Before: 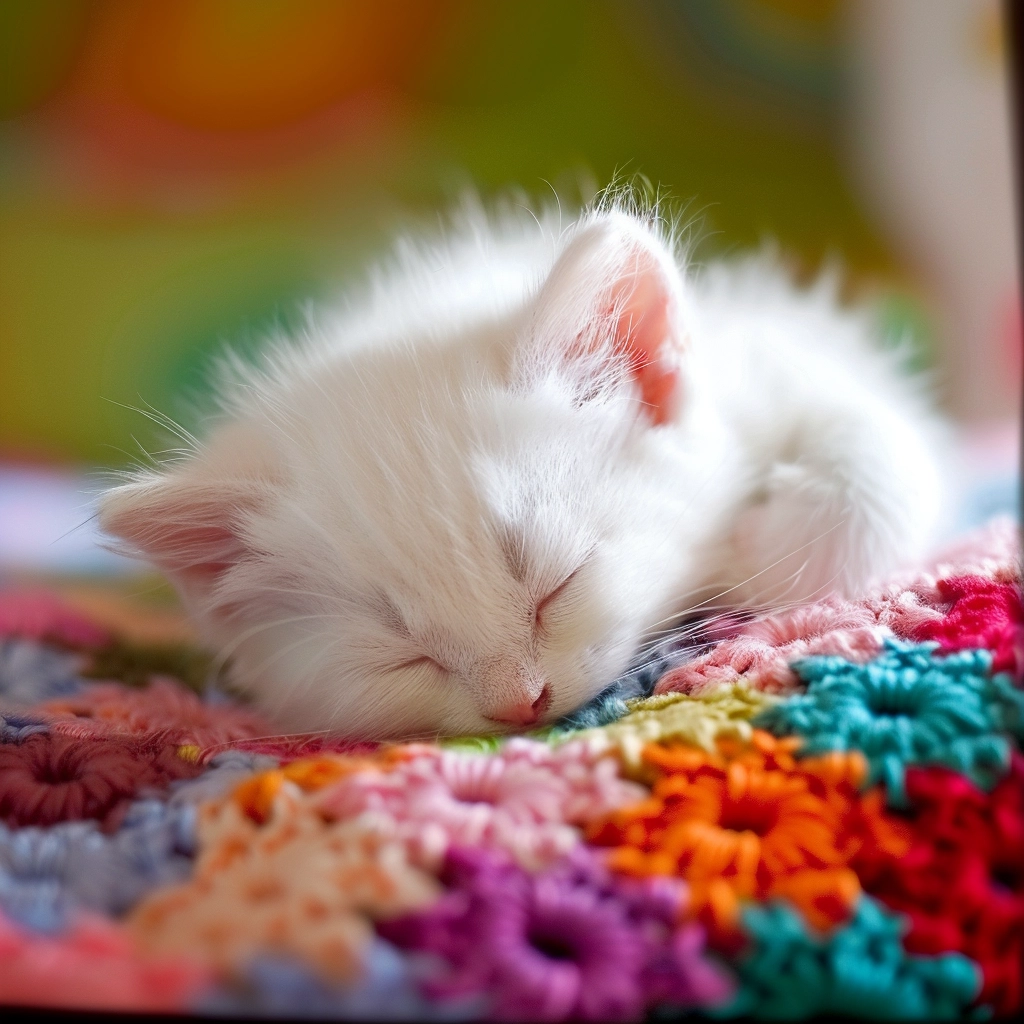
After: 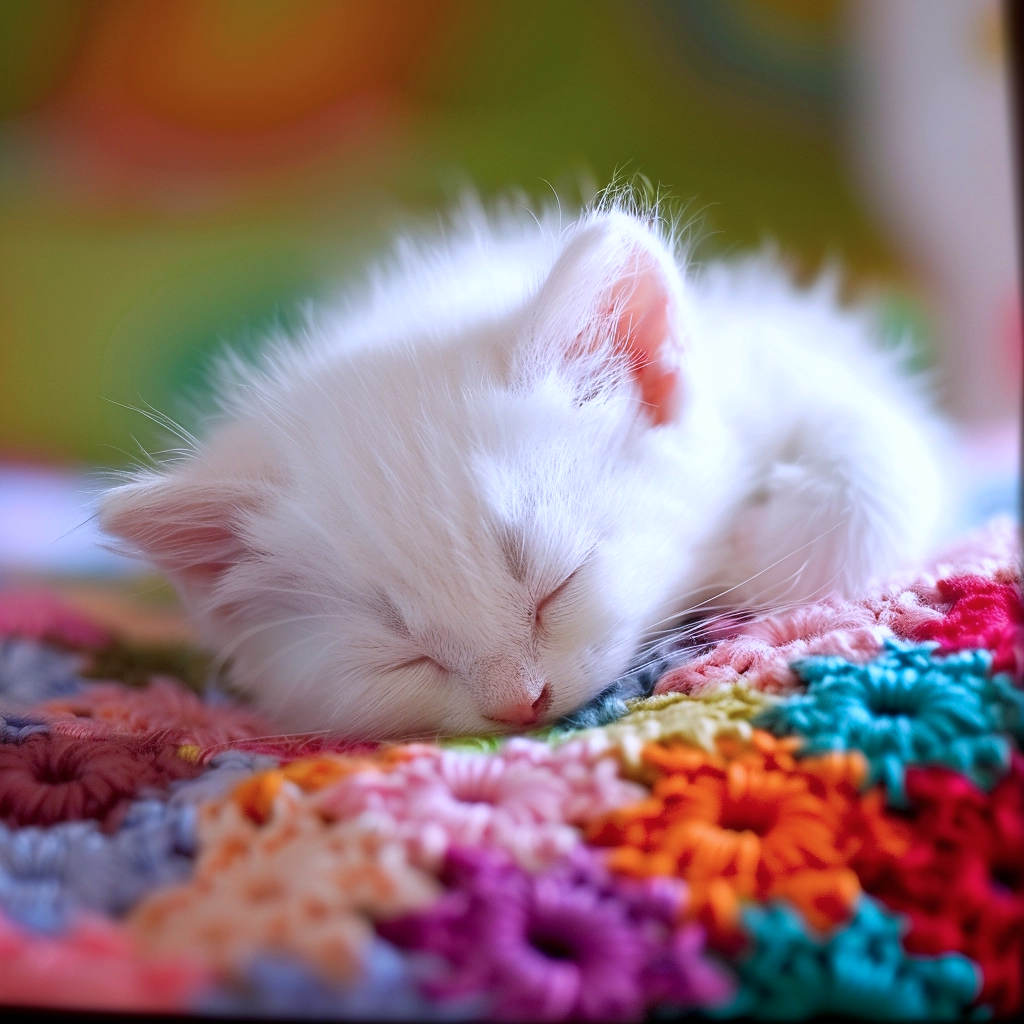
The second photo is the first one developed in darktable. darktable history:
color calibration: illuminant custom, x 0.372, y 0.389, temperature 4225.69 K, gamut compression 0.987
